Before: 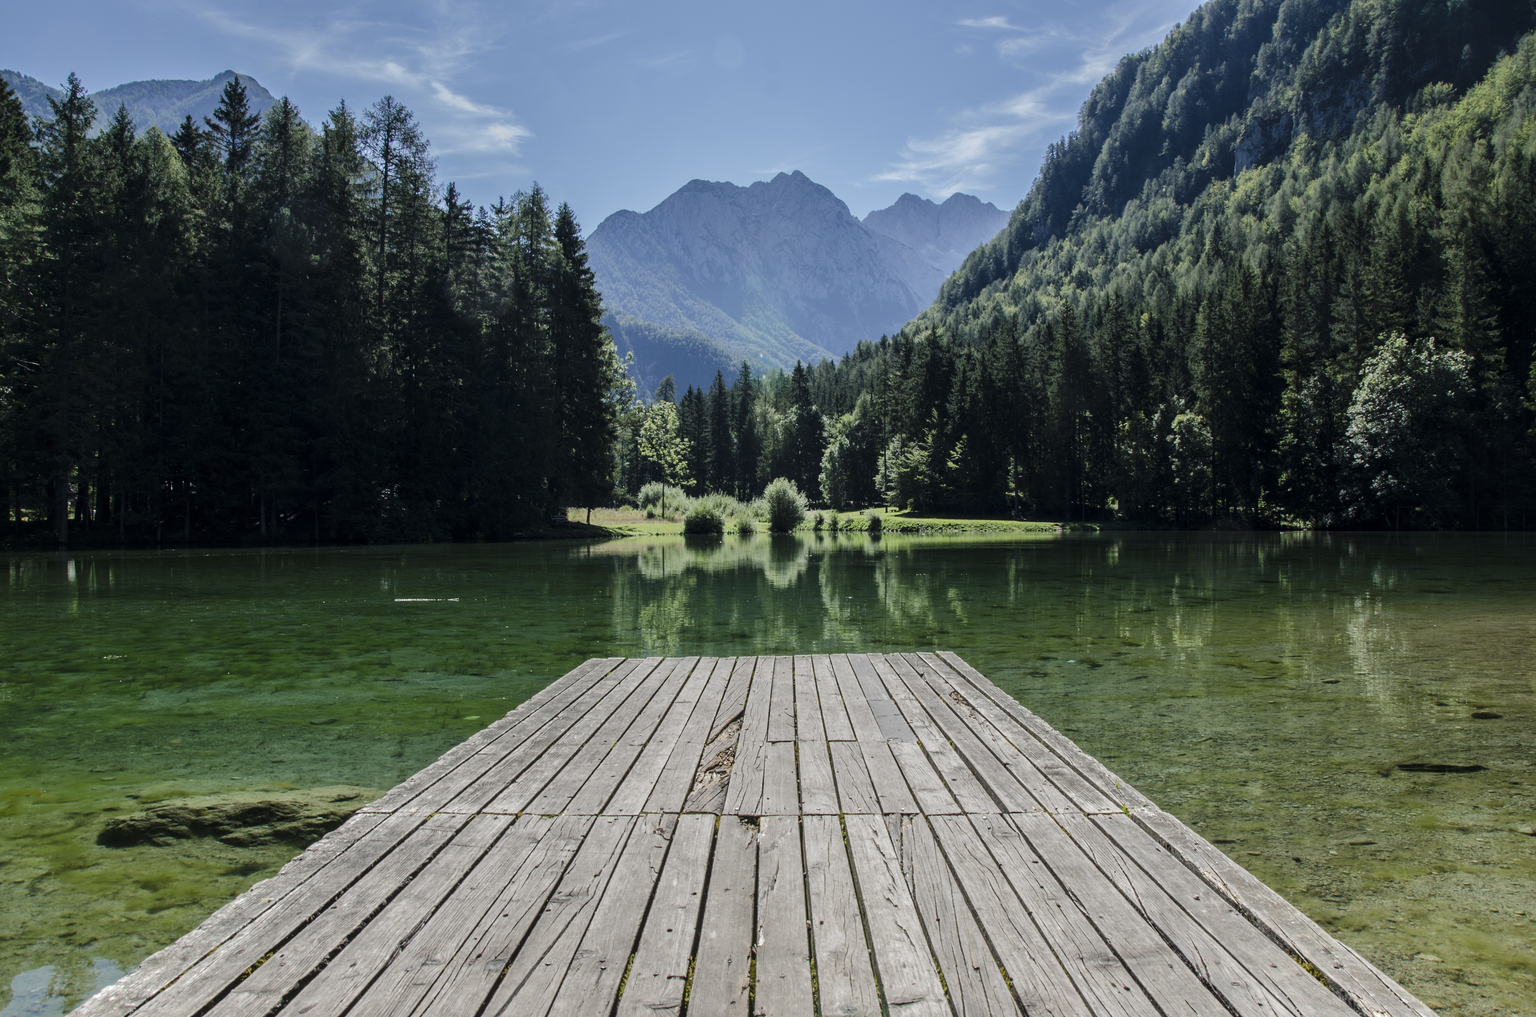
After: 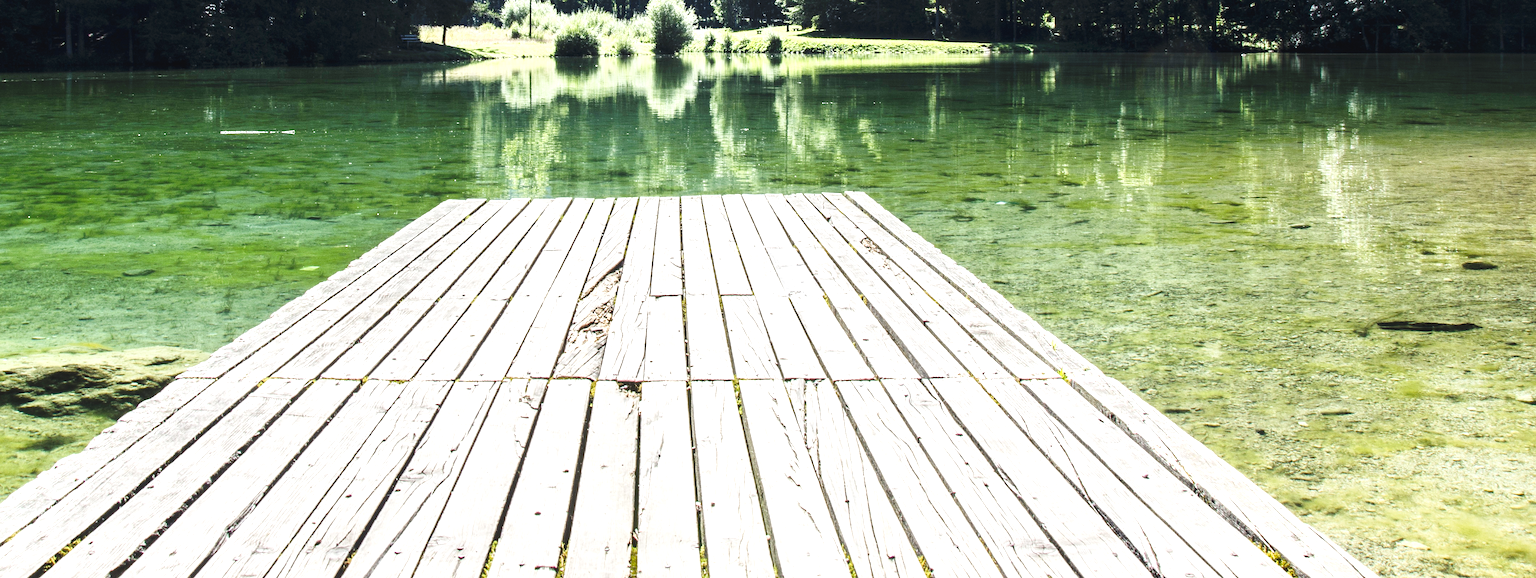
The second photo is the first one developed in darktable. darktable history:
tone curve: curves: ch0 [(0, 0) (0.003, 0.04) (0.011, 0.04) (0.025, 0.043) (0.044, 0.049) (0.069, 0.066) (0.1, 0.095) (0.136, 0.121) (0.177, 0.154) (0.224, 0.211) (0.277, 0.281) (0.335, 0.358) (0.399, 0.452) (0.468, 0.54) (0.543, 0.628) (0.623, 0.721) (0.709, 0.801) (0.801, 0.883) (0.898, 0.948) (1, 1)], preserve colors none
exposure: black level correction 0, exposure 1.526 EV, compensate exposure bias true, compensate highlight preservation false
crop and rotate: left 13.269%, top 47.757%, bottom 2.909%
contrast brightness saturation: saturation 0.097
